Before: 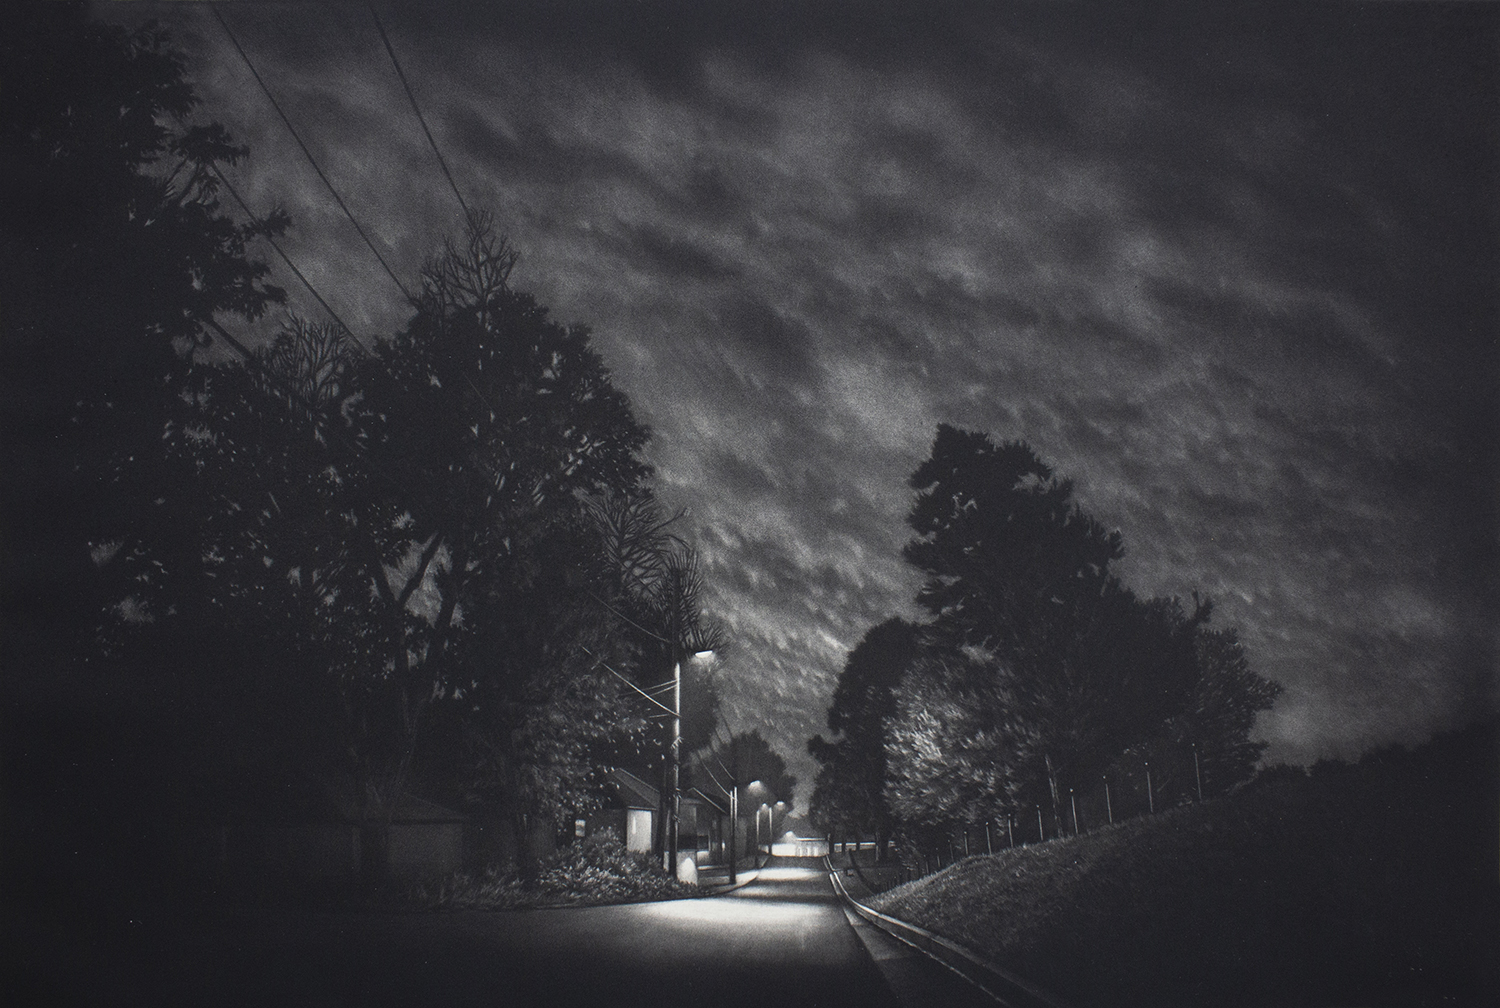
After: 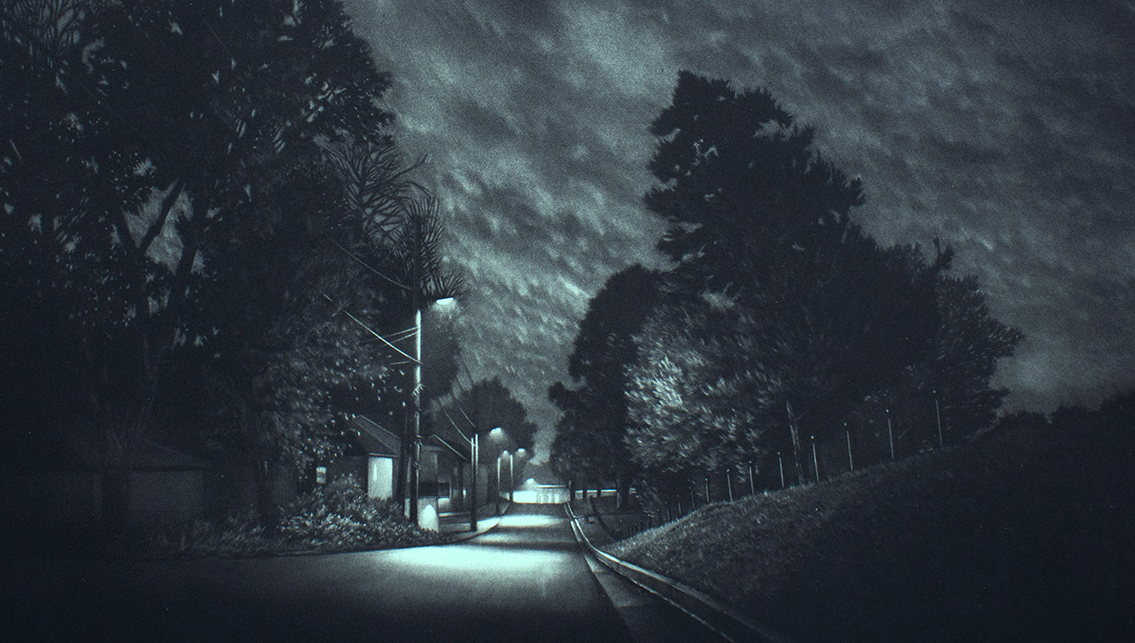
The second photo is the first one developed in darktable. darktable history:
crop and rotate: left 17.299%, top 35.115%, right 7.015%, bottom 1.024%
shadows and highlights: shadows -23.08, highlights 46.15, soften with gaussian
color balance: mode lift, gamma, gain (sRGB), lift [0.997, 0.979, 1.021, 1.011], gamma [1, 1.084, 0.916, 0.998], gain [1, 0.87, 1.13, 1.101], contrast 4.55%, contrast fulcrum 38.24%, output saturation 104.09%
